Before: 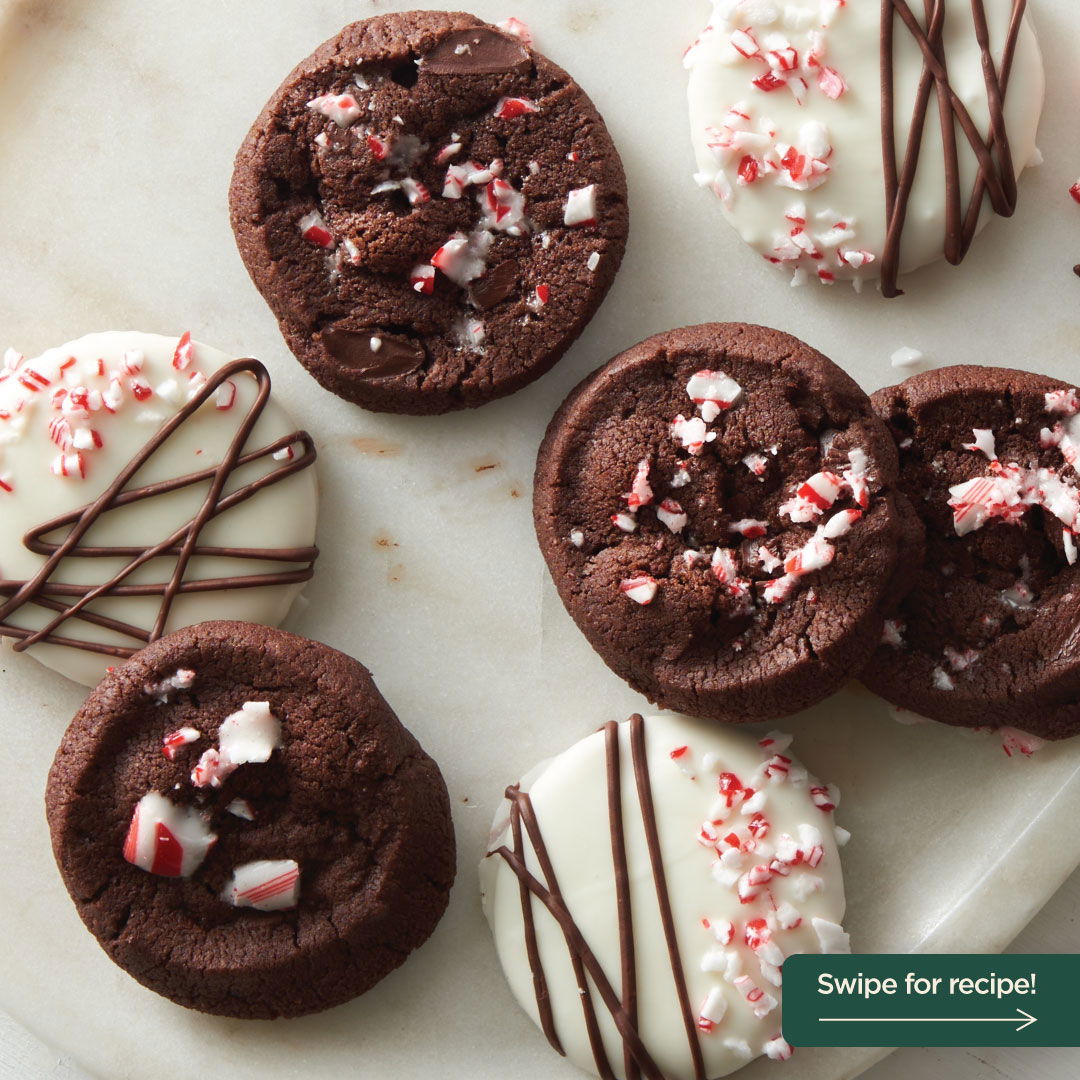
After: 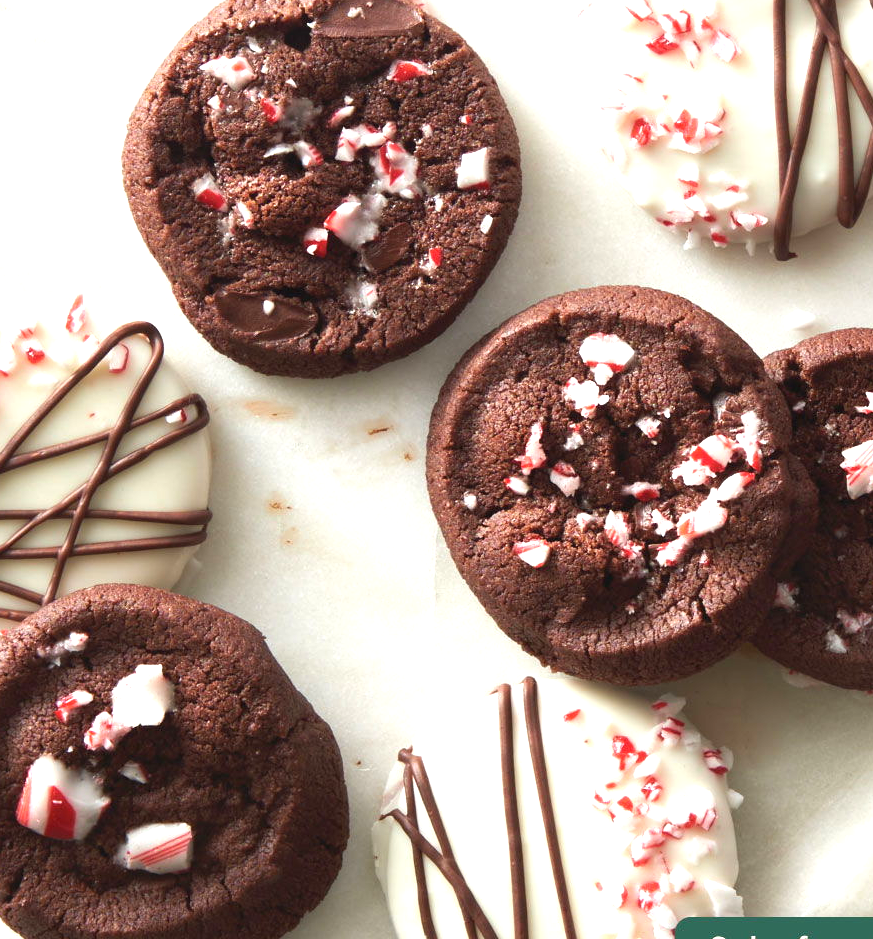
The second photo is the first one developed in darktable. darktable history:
crop: left 9.929%, top 3.475%, right 9.188%, bottom 9.529%
exposure: black level correction -0.001, exposure 0.9 EV, compensate exposure bias true, compensate highlight preservation false
